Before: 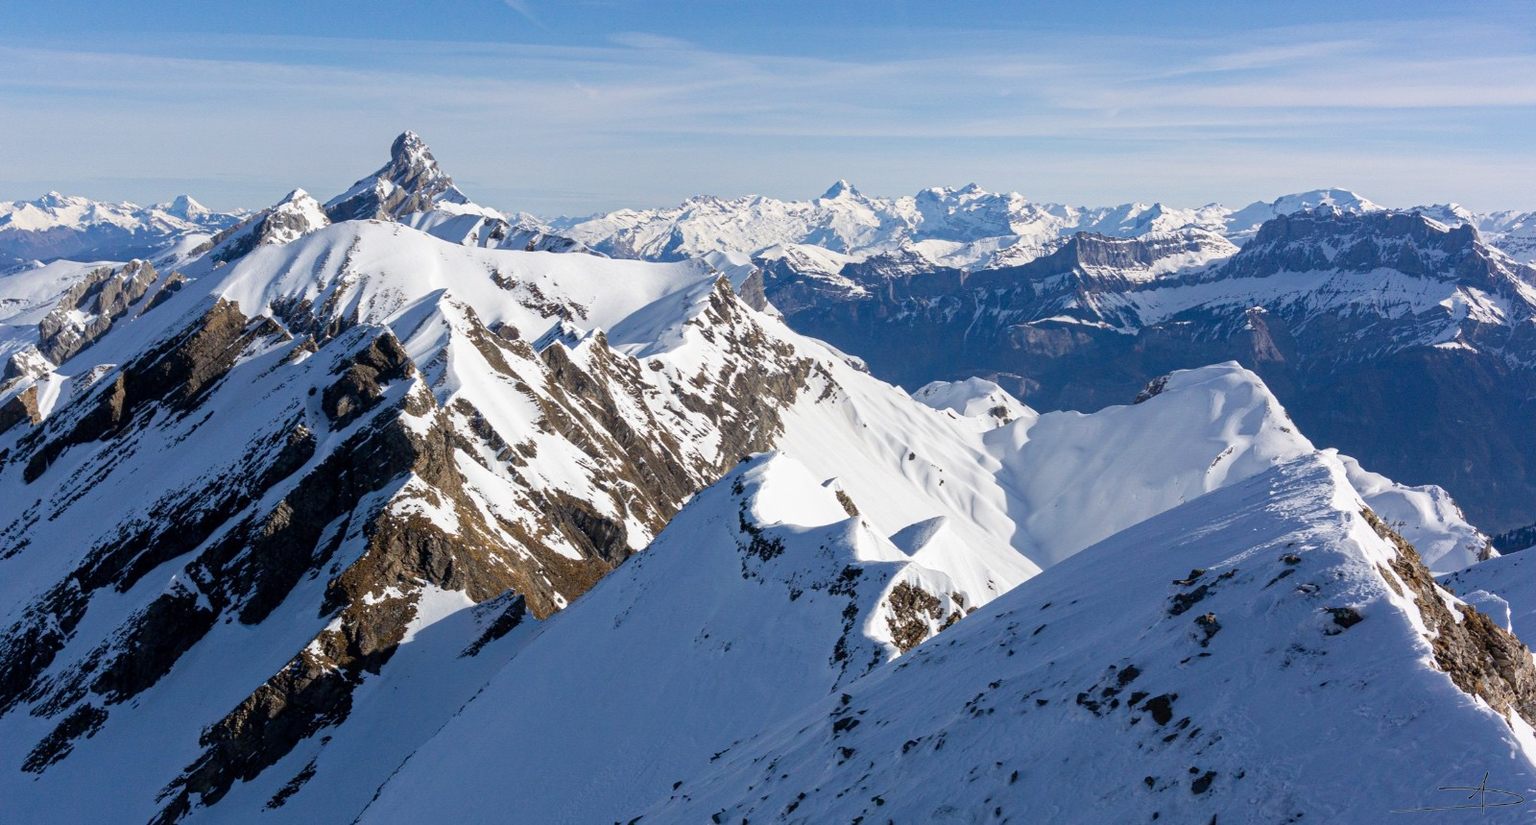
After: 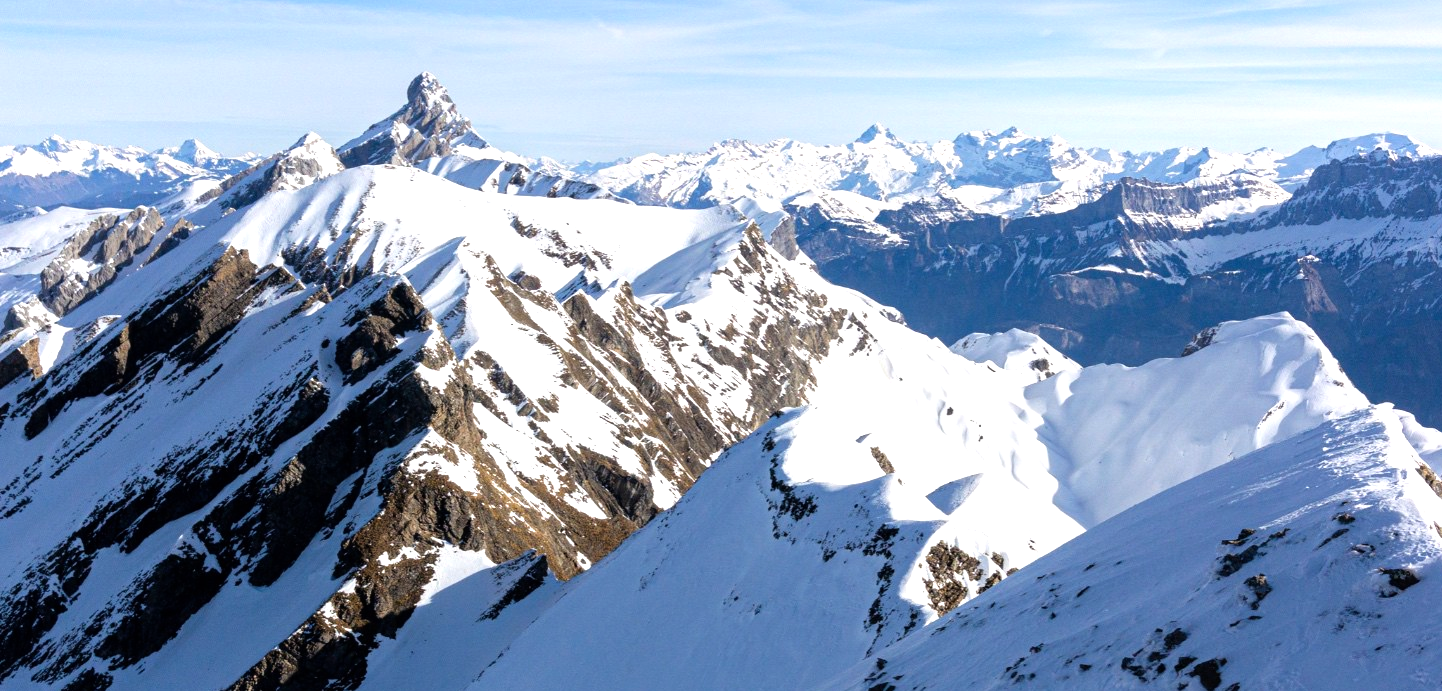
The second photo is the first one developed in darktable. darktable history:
crop: top 7.484%, right 9.869%, bottom 12.011%
tone equalizer: -8 EV -0.777 EV, -7 EV -0.717 EV, -6 EV -0.567 EV, -5 EV -0.42 EV, -3 EV 0.377 EV, -2 EV 0.6 EV, -1 EV 0.674 EV, +0 EV 0.747 EV
